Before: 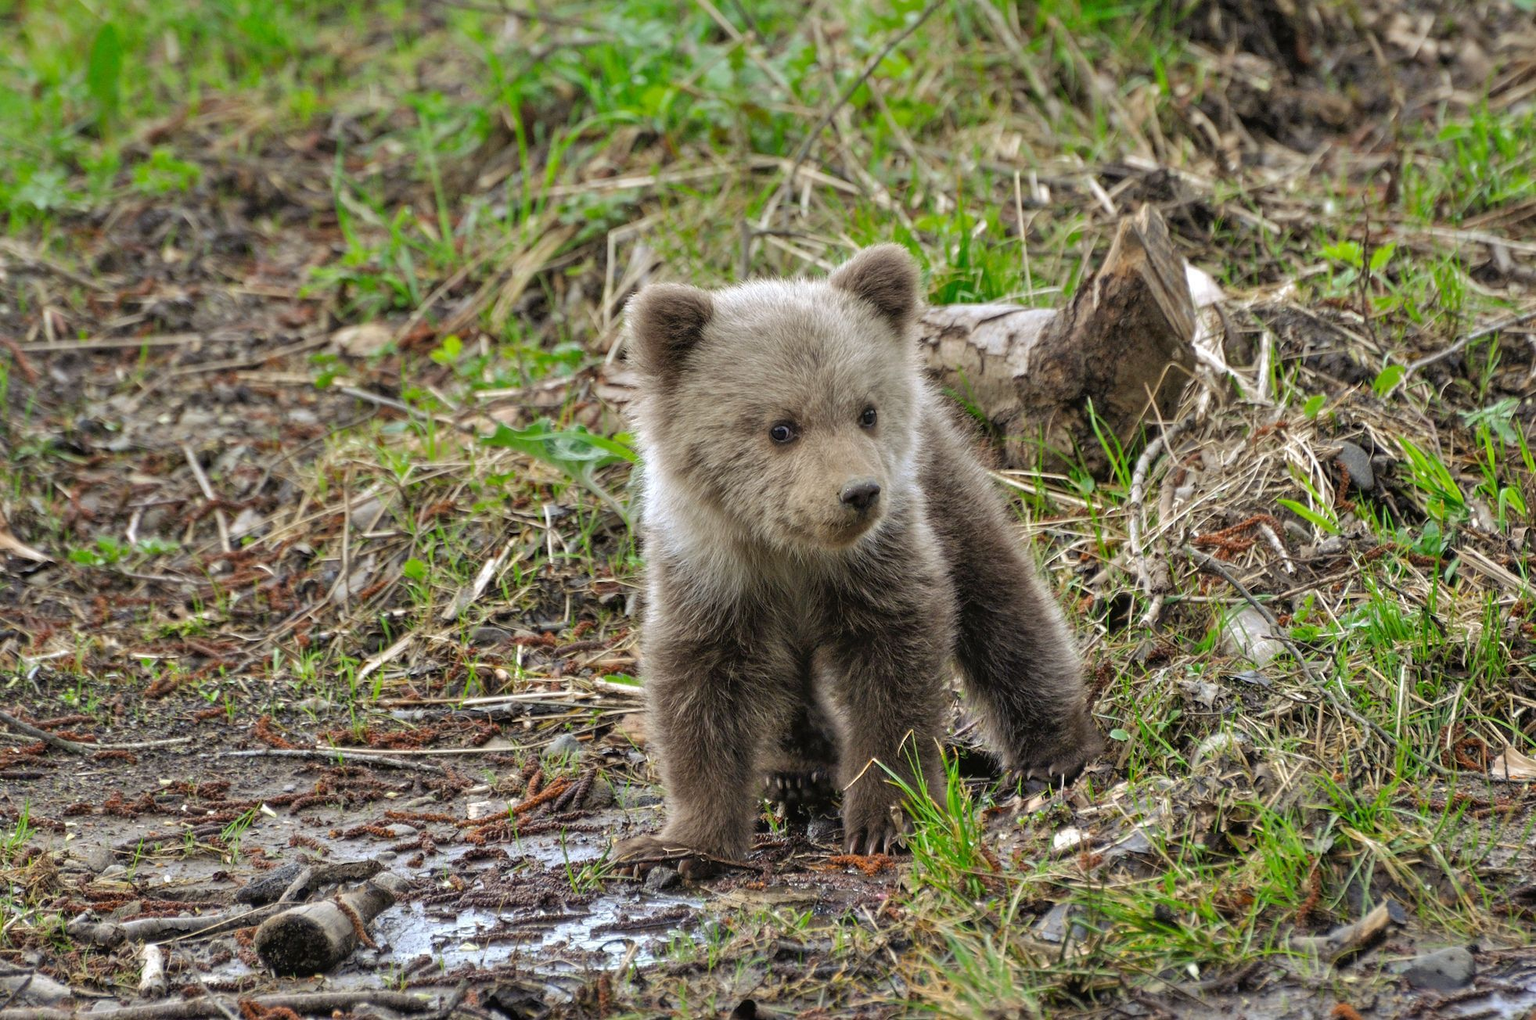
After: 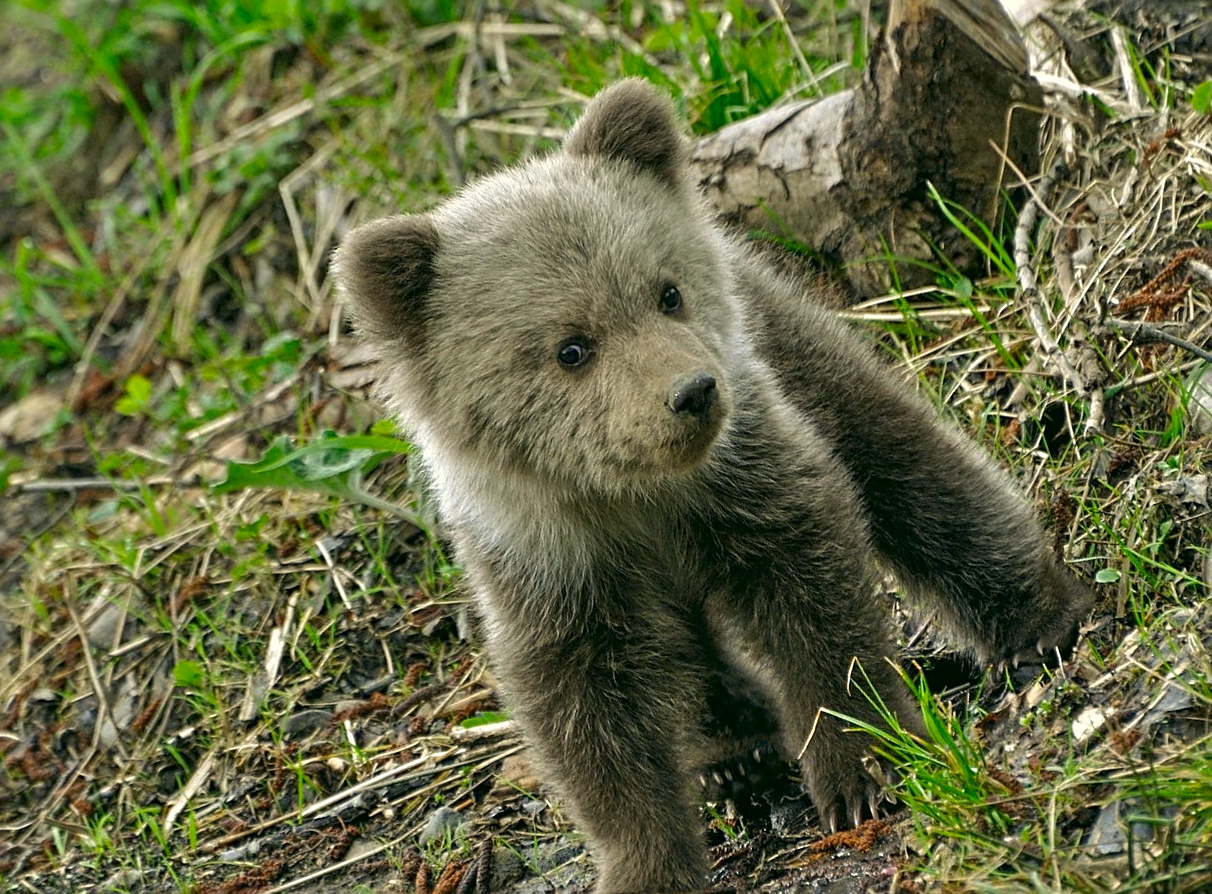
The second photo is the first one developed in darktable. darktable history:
color correction: highlights a* -0.502, highlights b* 9.3, shadows a* -8.9, shadows b* 0.917
crop and rotate: angle 19.29°, left 6.833%, right 4.118%, bottom 1.116%
sharpen: radius 2.726
contrast brightness saturation: brightness -0.089
exposure: compensate highlight preservation false
